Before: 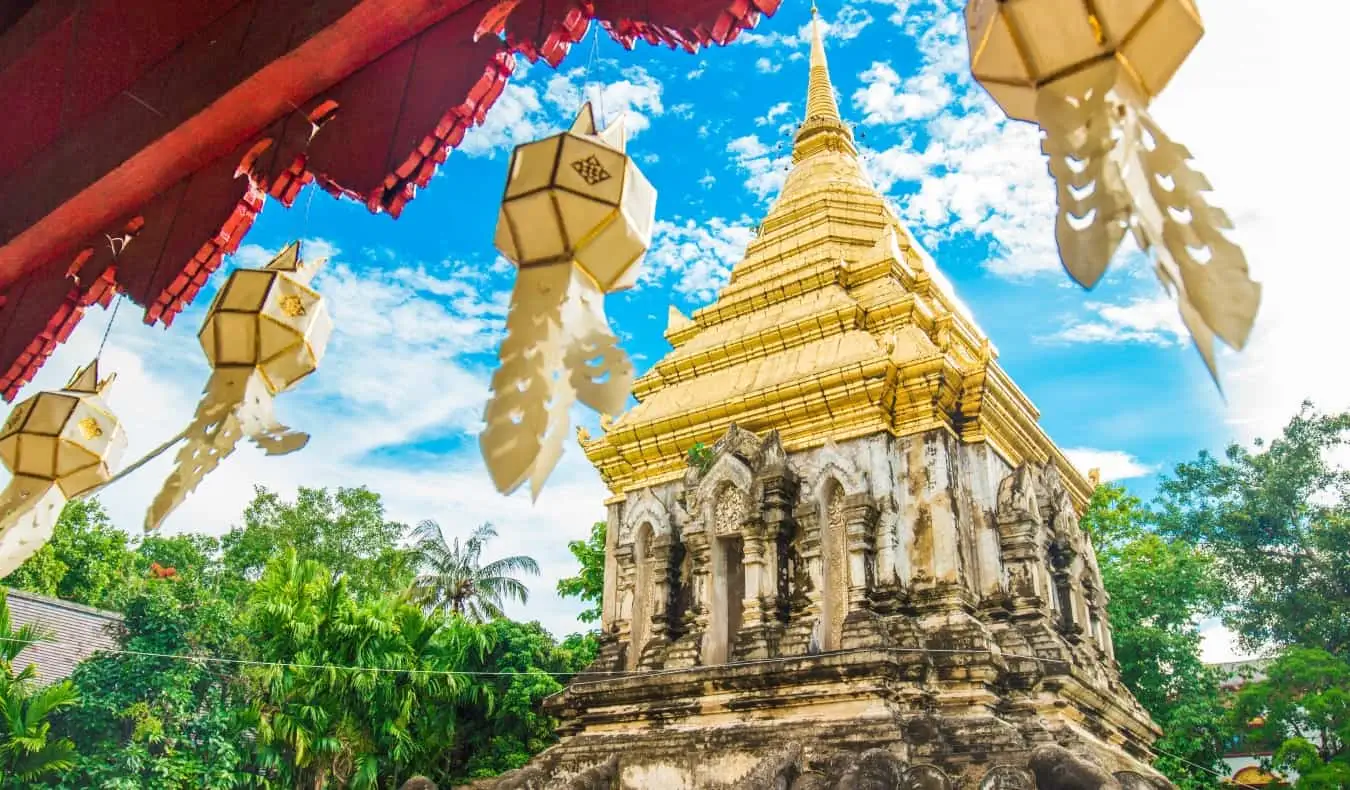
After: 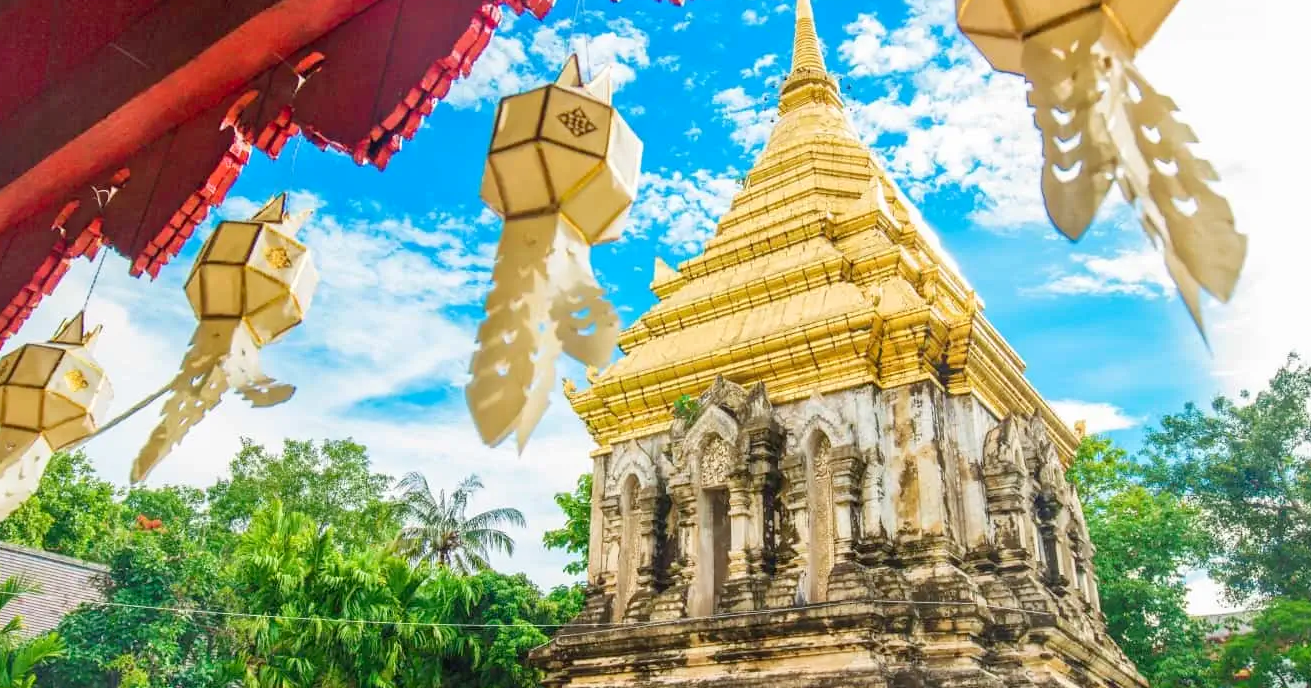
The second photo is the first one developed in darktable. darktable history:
color calibration: illuminant same as pipeline (D50), adaptation none (bypass), x 0.333, y 0.333, temperature 5018.53 K
crop: left 1.084%, top 6.19%, right 1.745%, bottom 6.638%
levels: black 8.55%, levels [0, 0.478, 1]
